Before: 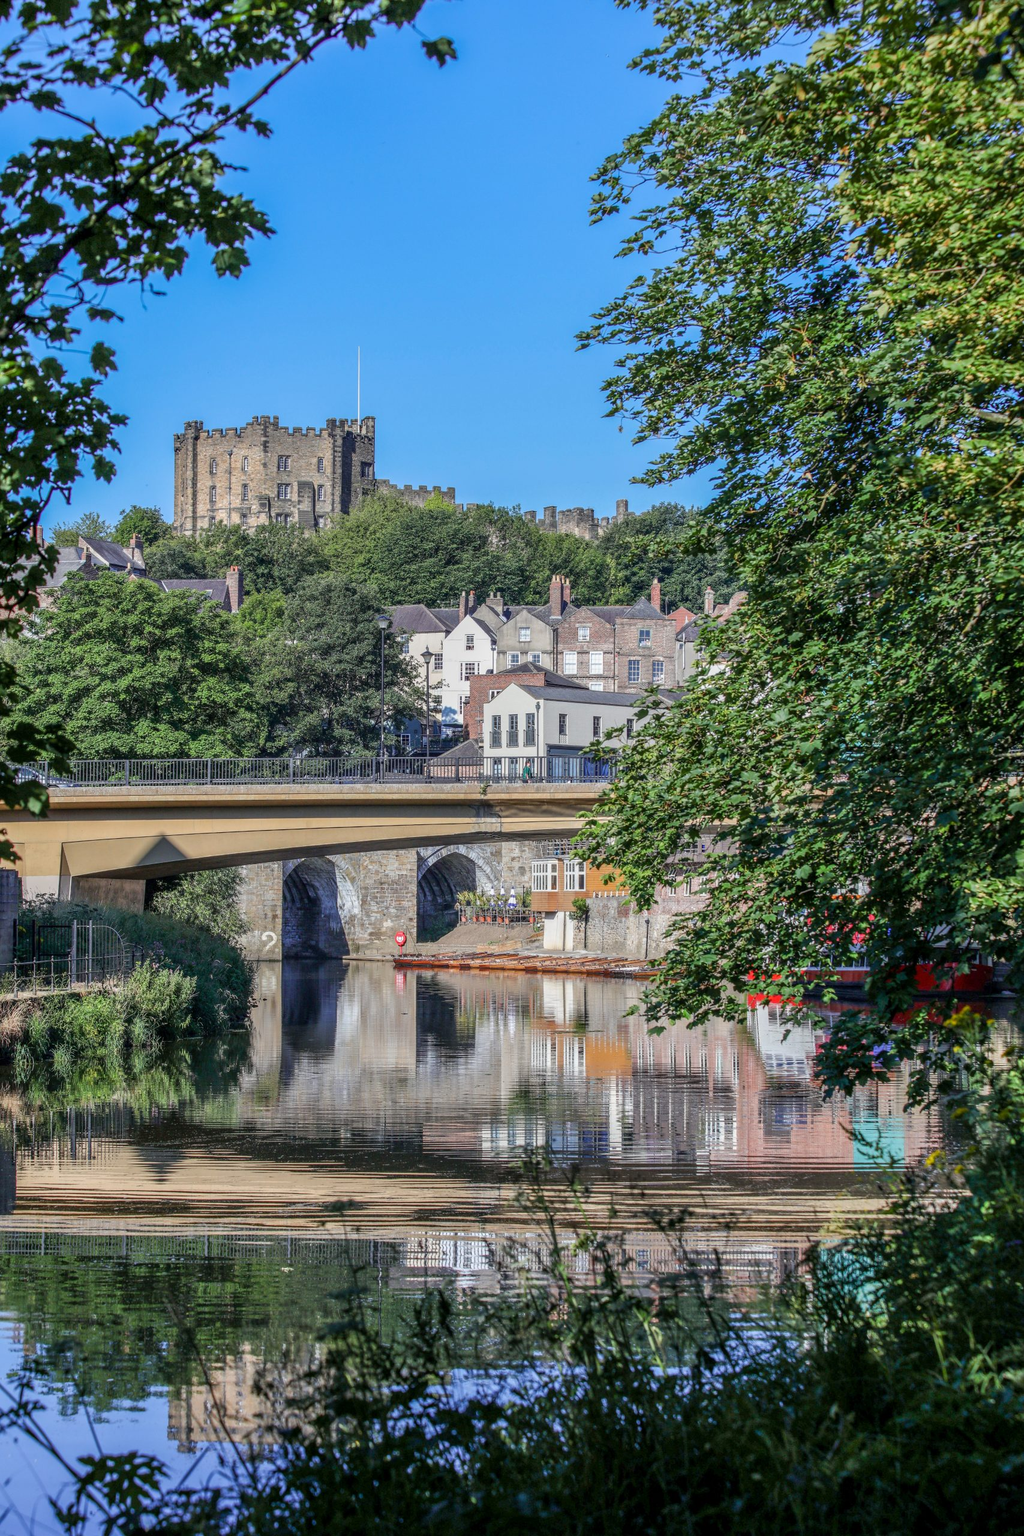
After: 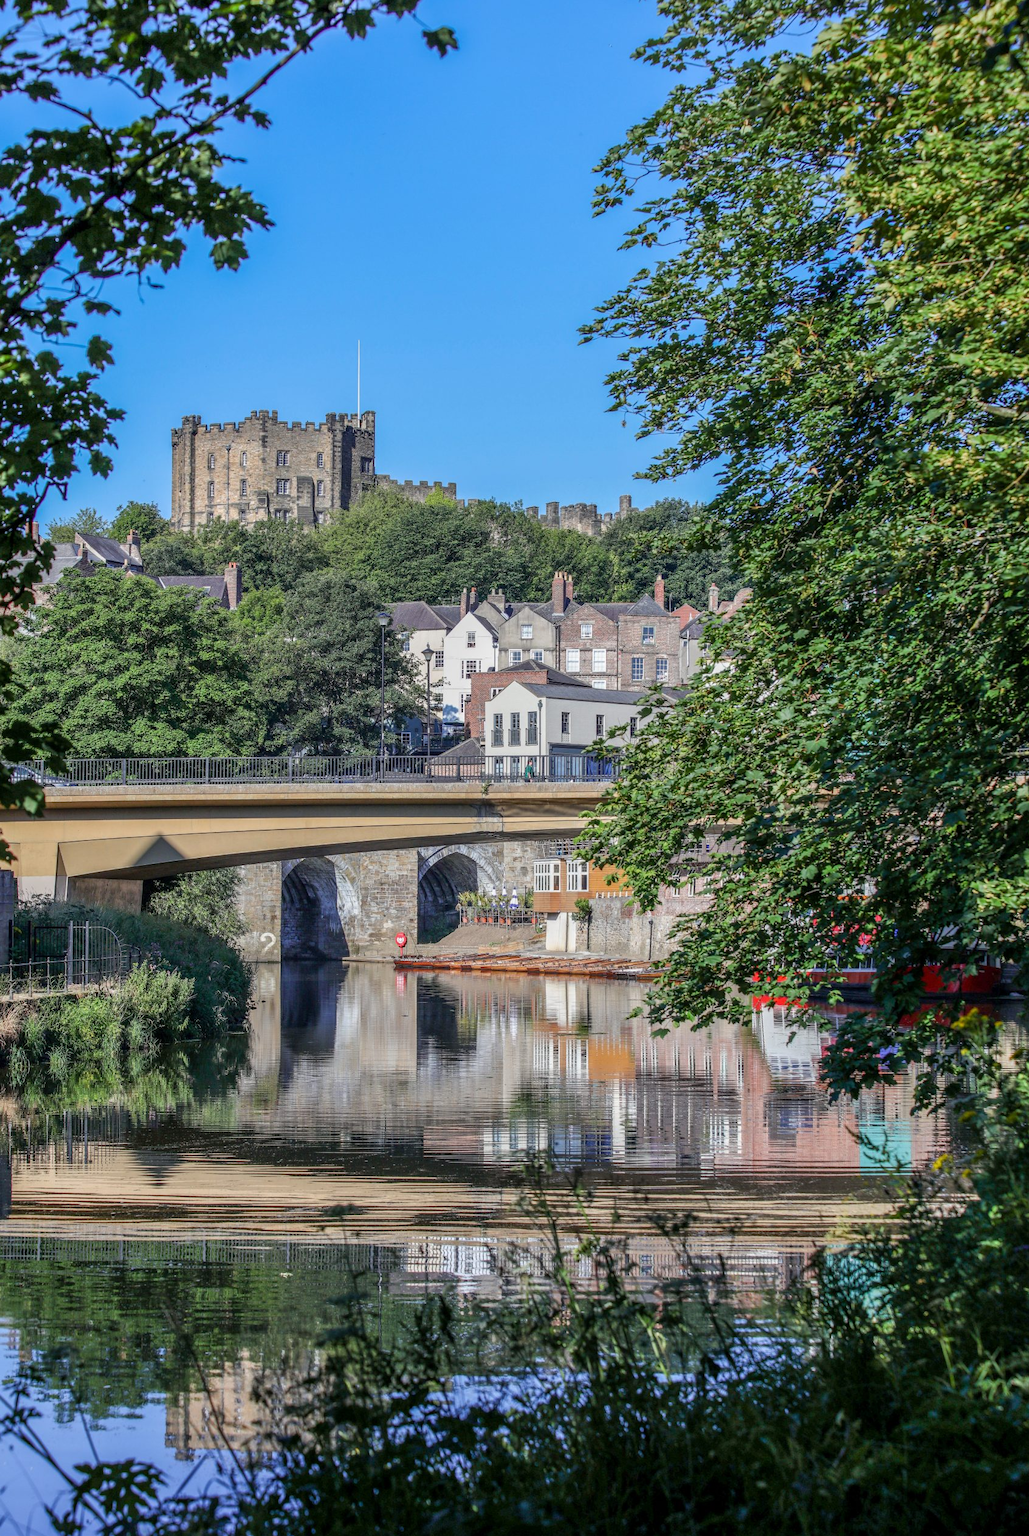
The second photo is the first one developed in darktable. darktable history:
crop: left 0.493%, top 0.742%, right 0.249%, bottom 0.484%
